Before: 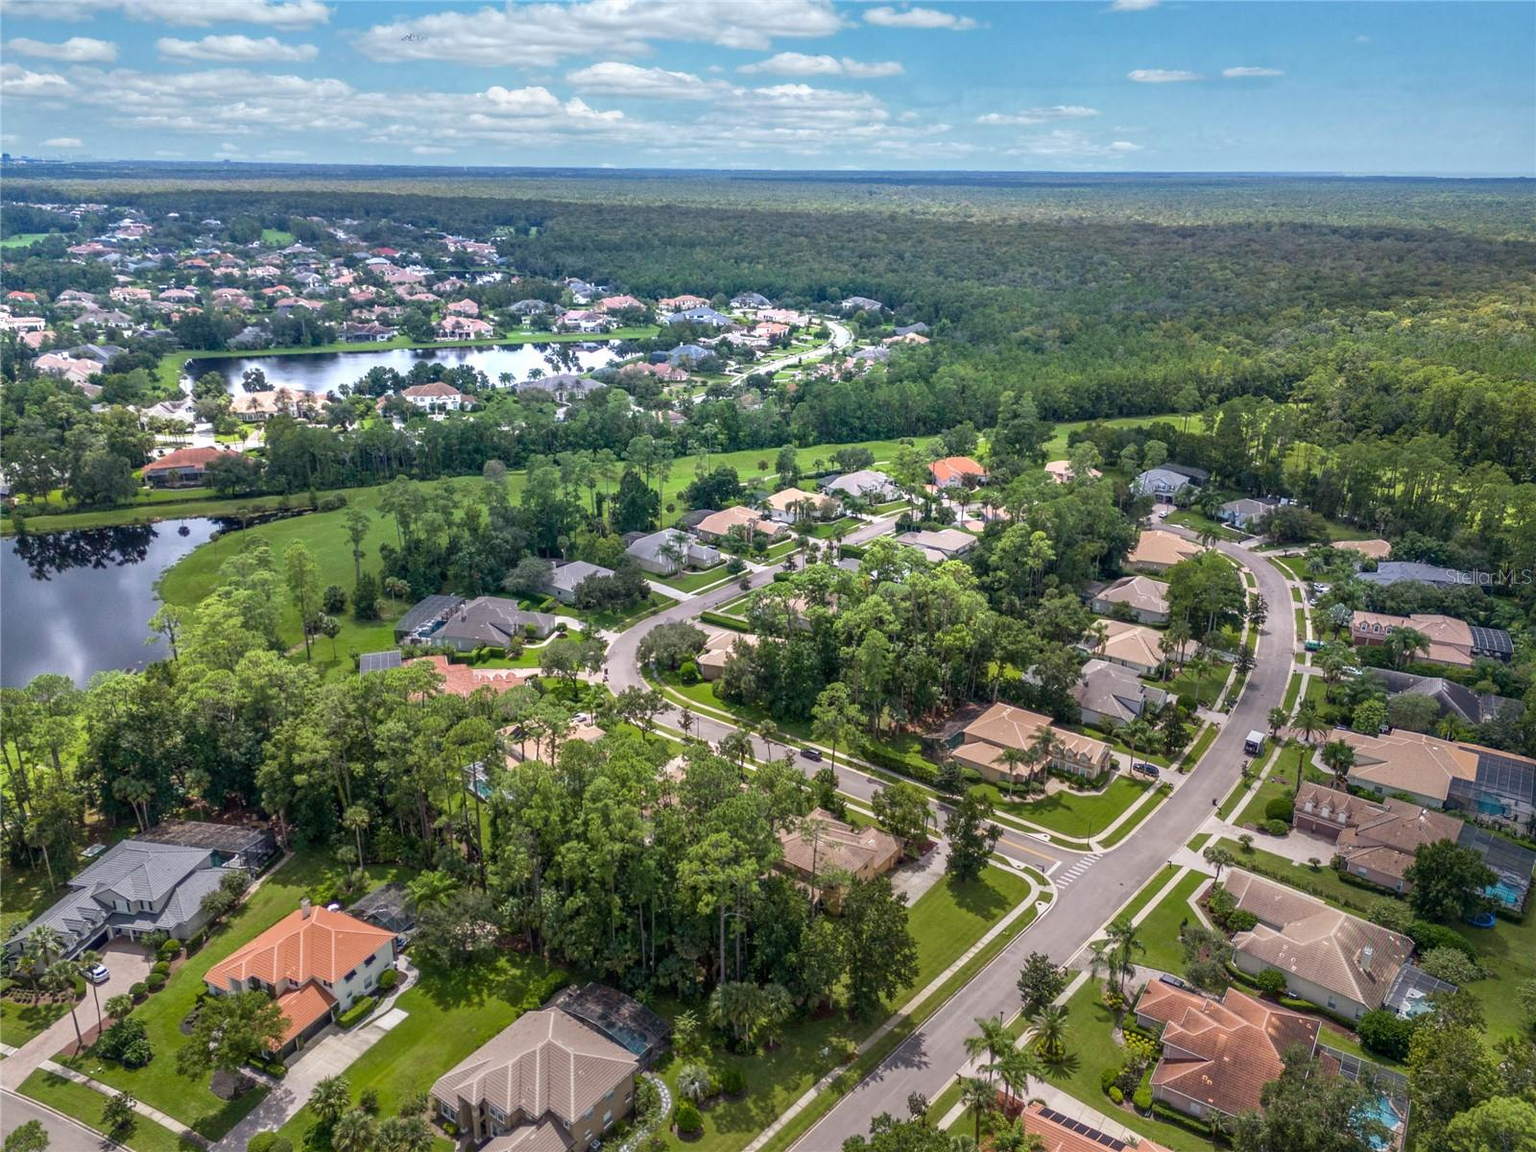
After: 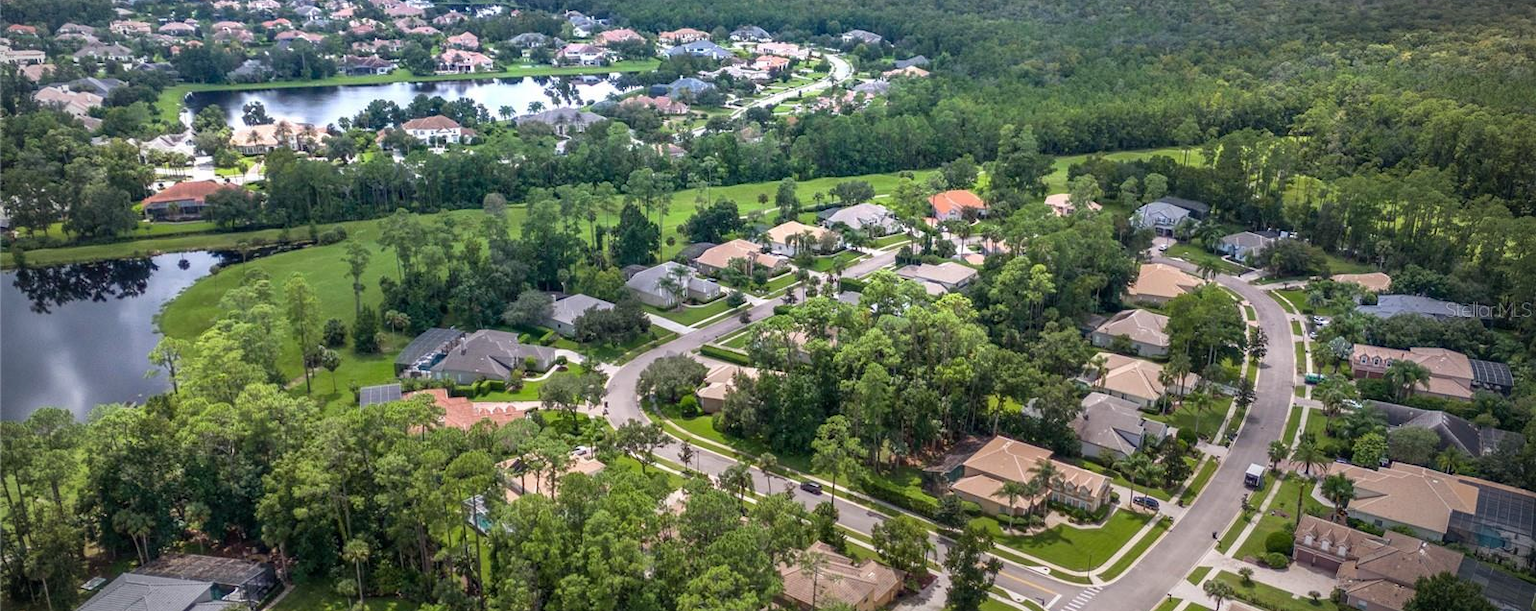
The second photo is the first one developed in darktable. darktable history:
crop and rotate: top 23.195%, bottom 23.643%
vignetting: fall-off start 79.74%, brightness -0.724, saturation -0.482
